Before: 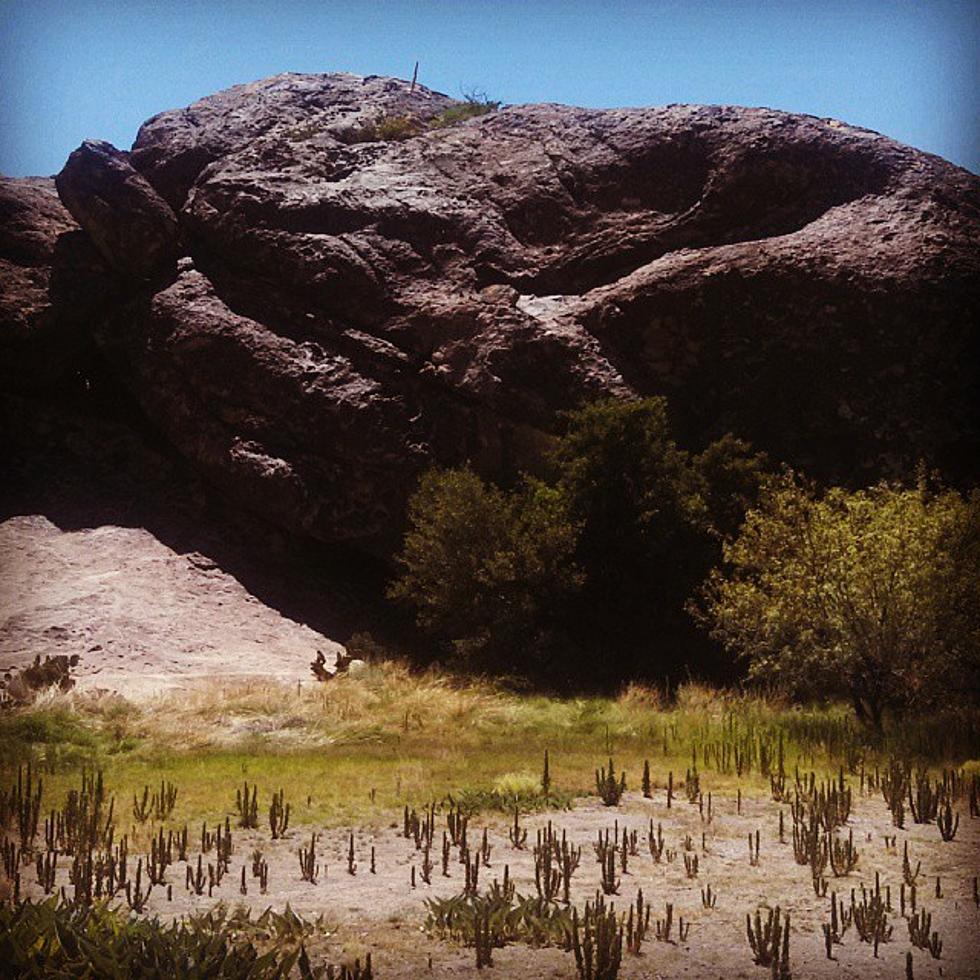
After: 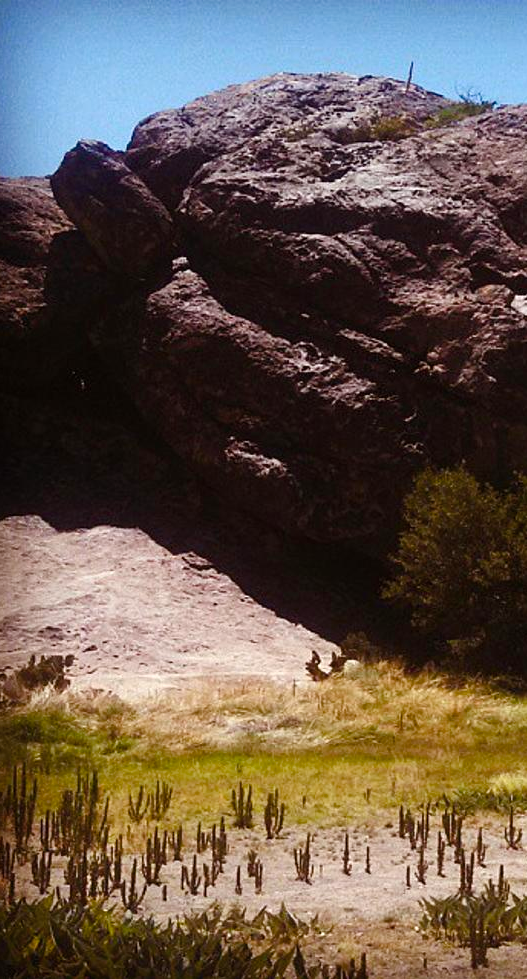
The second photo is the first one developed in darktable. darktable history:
crop: left 0.587%, right 45.588%, bottom 0.086%
contrast brightness saturation: saturation -0.05
color balance rgb: linear chroma grading › shadows 32%, linear chroma grading › global chroma -2%, linear chroma grading › mid-tones 4%, perceptual saturation grading › global saturation -2%, perceptual saturation grading › highlights -8%, perceptual saturation grading › mid-tones 8%, perceptual saturation grading › shadows 4%, perceptual brilliance grading › highlights 8%, perceptual brilliance grading › mid-tones 4%, perceptual brilliance grading › shadows 2%, global vibrance 16%, saturation formula JzAzBz (2021)
